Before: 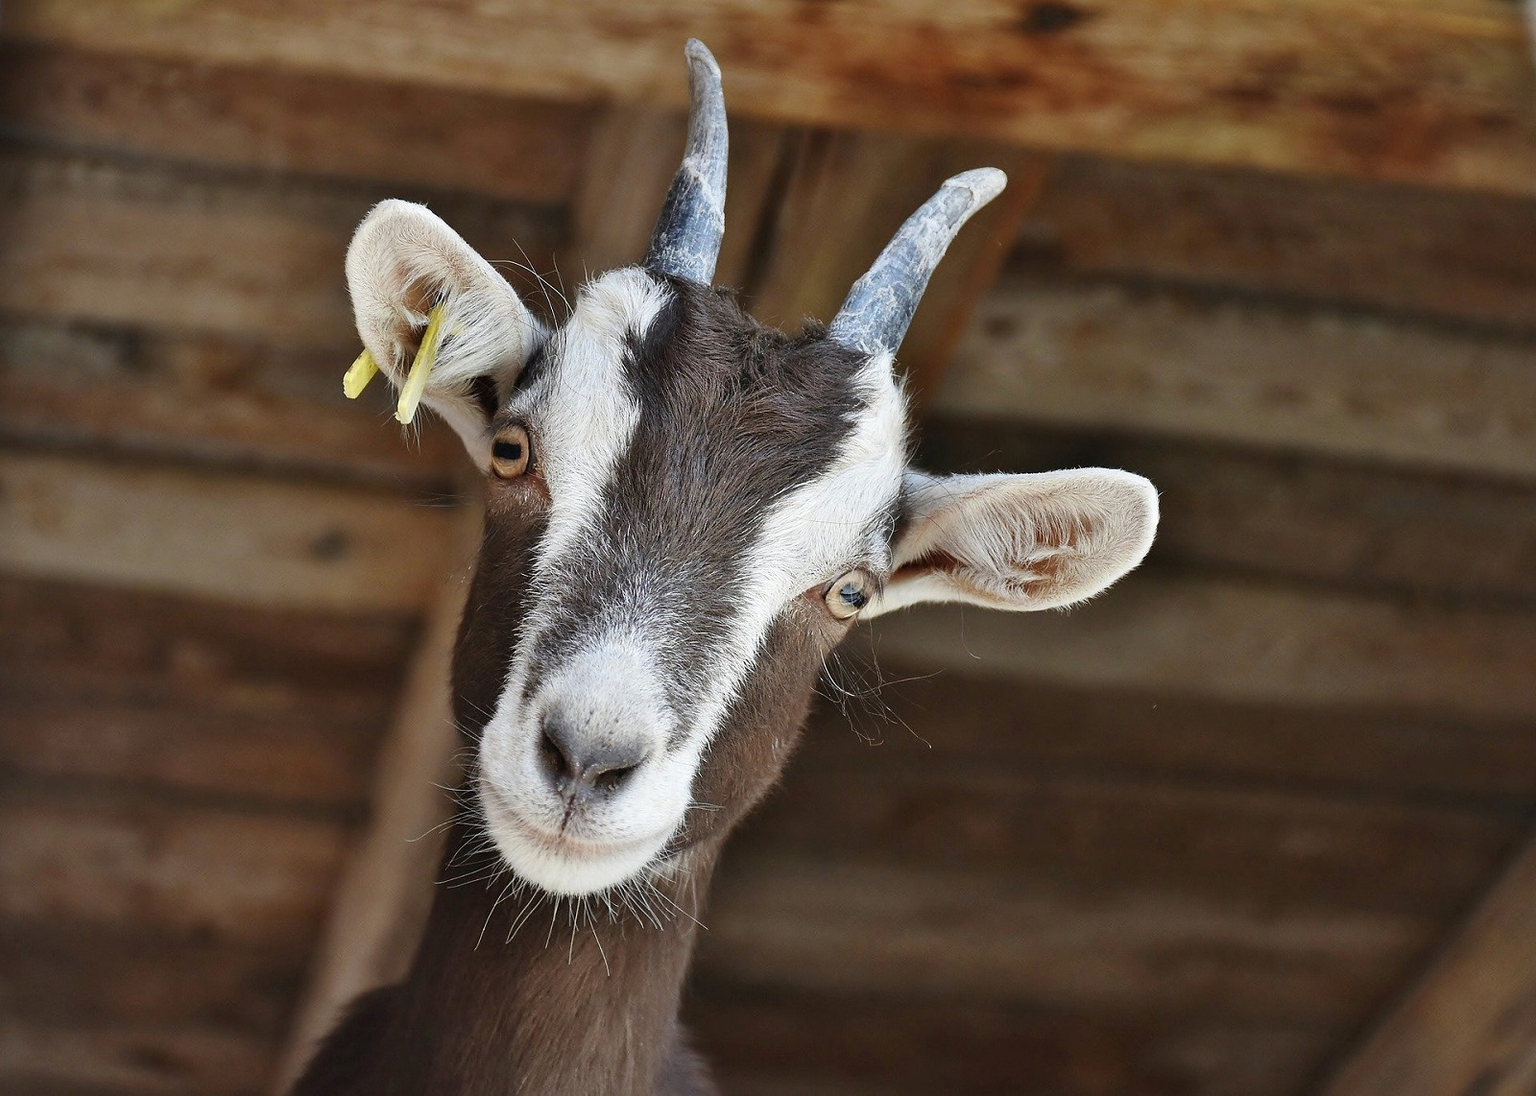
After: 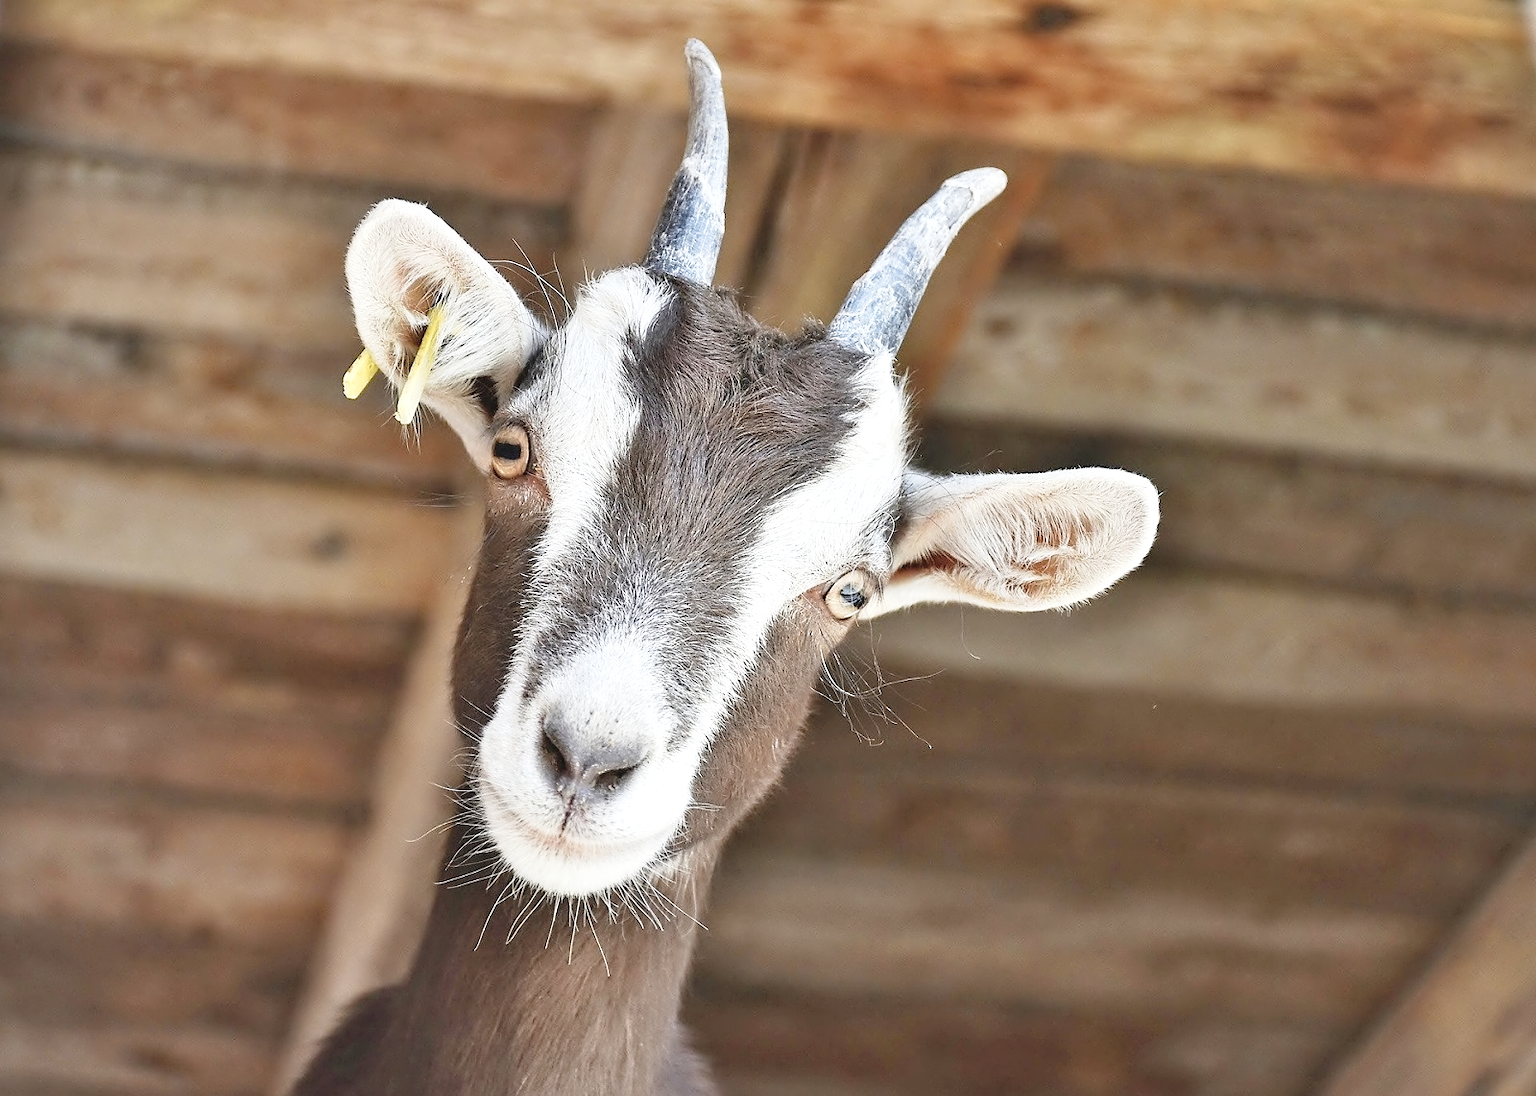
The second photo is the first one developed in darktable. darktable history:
tone curve: curves: ch0 [(0, 0.021) (0.049, 0.044) (0.152, 0.14) (0.328, 0.377) (0.473, 0.543) (0.641, 0.705) (0.85, 0.894) (1, 0.969)]; ch1 [(0, 0) (0.302, 0.331) (0.433, 0.432) (0.472, 0.47) (0.502, 0.503) (0.527, 0.516) (0.564, 0.573) (0.614, 0.626) (0.677, 0.701) (0.859, 0.885) (1, 1)]; ch2 [(0, 0) (0.33, 0.301) (0.447, 0.44) (0.487, 0.496) (0.502, 0.516) (0.535, 0.563) (0.565, 0.597) (0.608, 0.641) (1, 1)], preserve colors none
contrast brightness saturation: contrast -0.143, brightness 0.048, saturation -0.134
exposure: black level correction 0, exposure 0.89 EV, compensate exposure bias true, compensate highlight preservation false
contrast equalizer: octaves 7, y [[0.5, 0.542, 0.583, 0.625, 0.667, 0.708], [0.5 ×6], [0.5 ×6], [0, 0.033, 0.067, 0.1, 0.133, 0.167], [0, 0.05, 0.1, 0.15, 0.2, 0.25]], mix 0.319
levels: black 3.77%, levels [0, 0.498, 0.996]
sharpen: radius 5.321, amount 0.312, threshold 26.152
